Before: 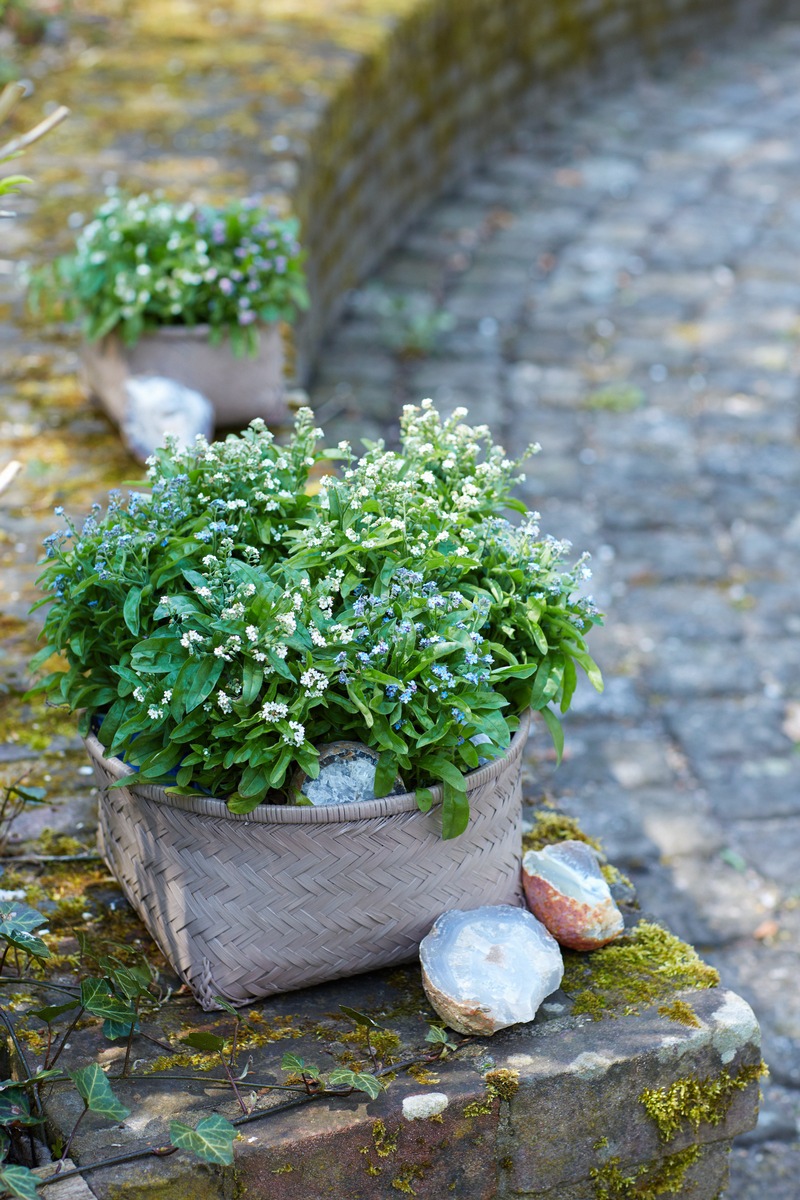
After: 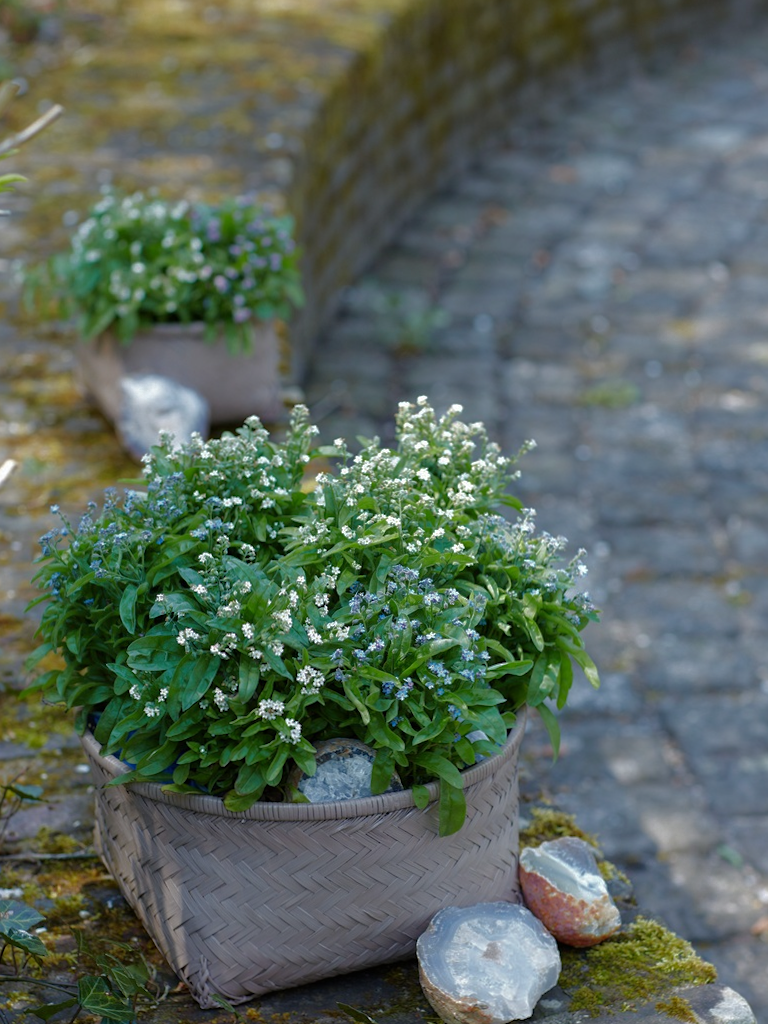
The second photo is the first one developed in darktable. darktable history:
crop and rotate: angle 0.2°, left 0.275%, right 3.127%, bottom 14.18%
tone equalizer: on, module defaults
color correction: highlights a* -0.182, highlights b* -0.124
base curve: curves: ch0 [(0, 0) (0.841, 0.609) (1, 1)]
